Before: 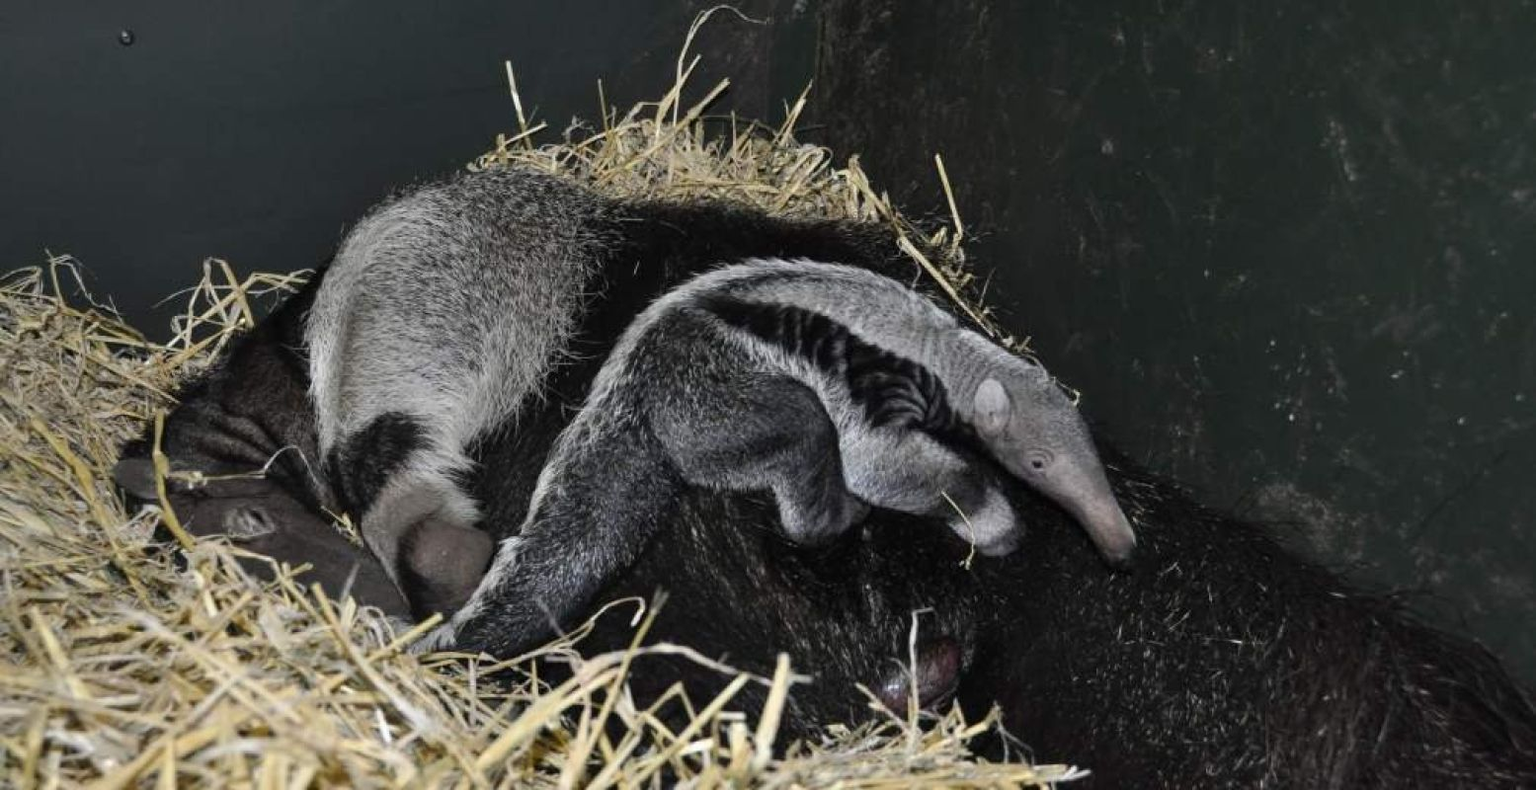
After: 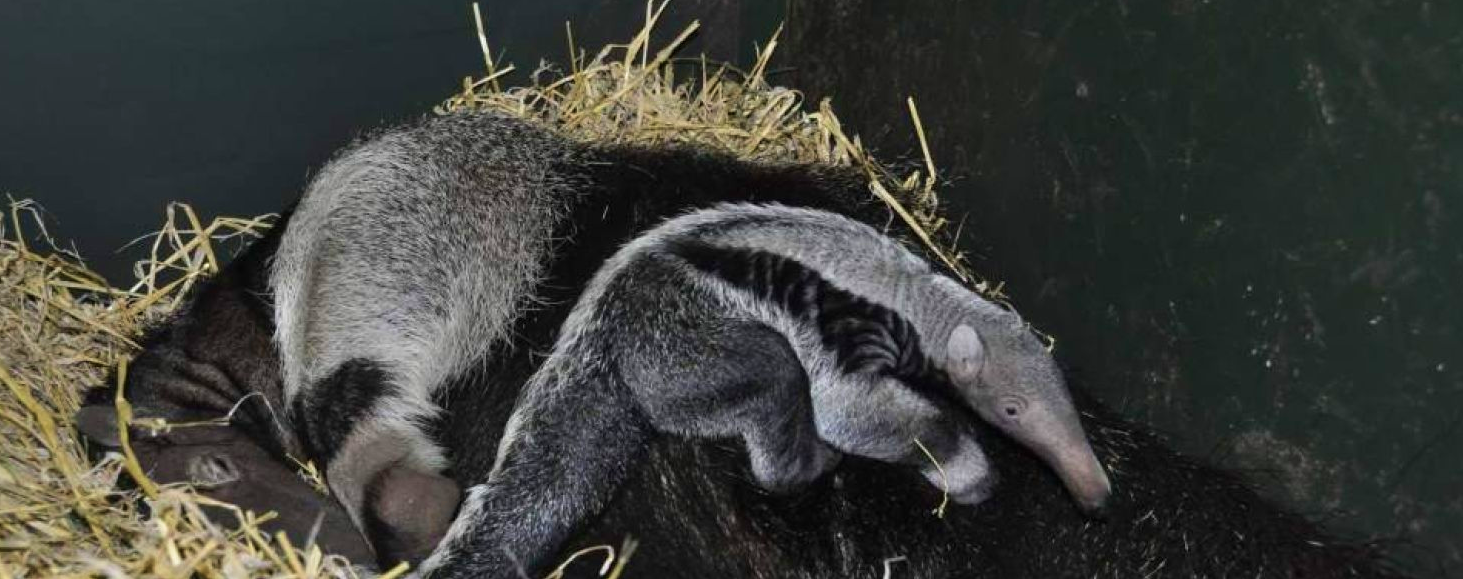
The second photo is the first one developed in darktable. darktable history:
crop: left 2.543%, top 7.387%, right 3.333%, bottom 20.164%
velvia: strength 39%
